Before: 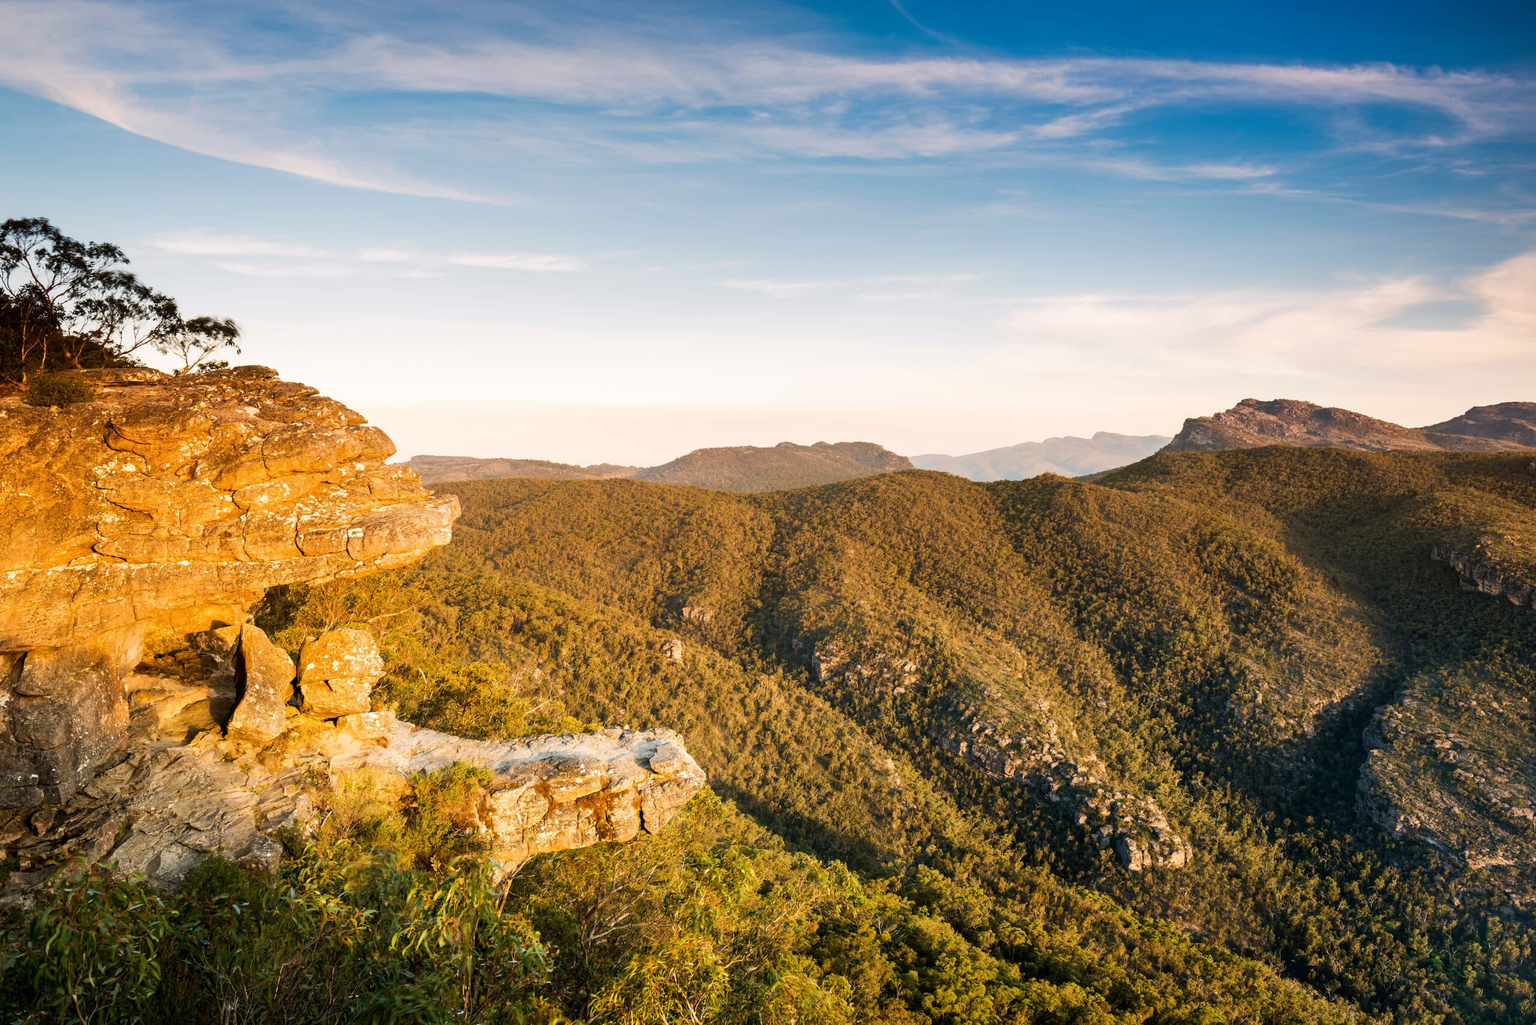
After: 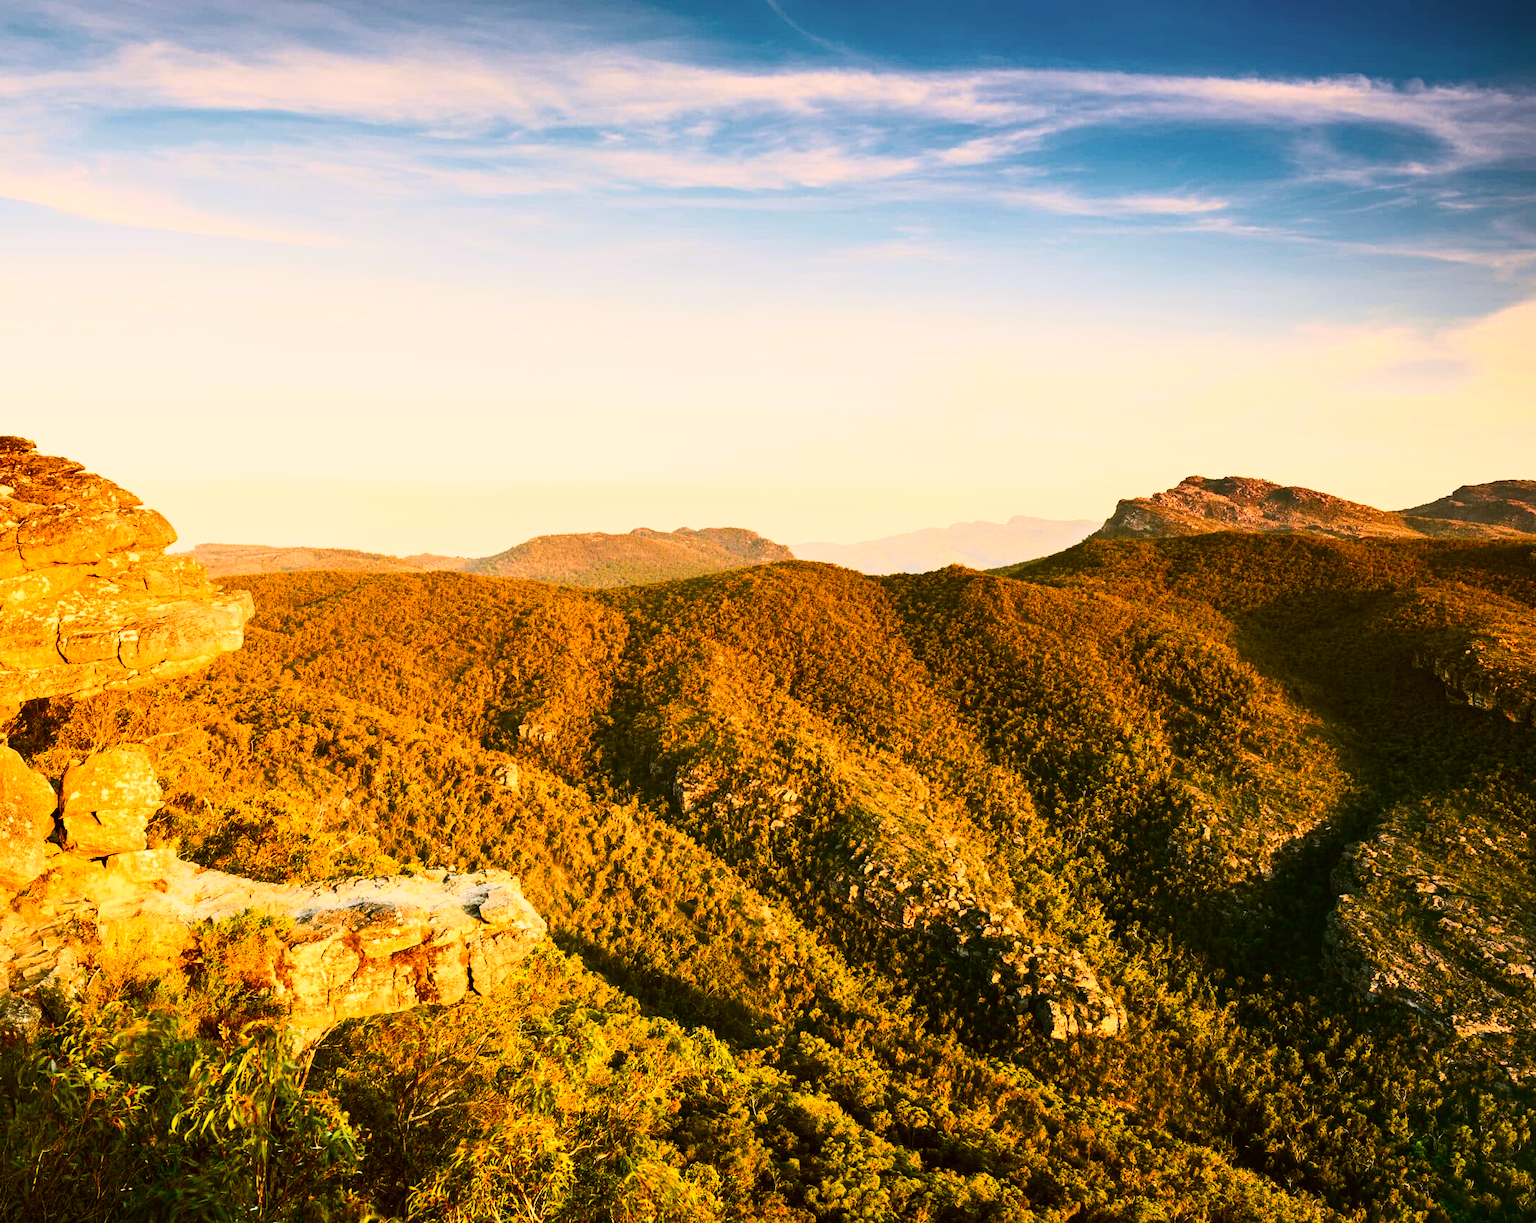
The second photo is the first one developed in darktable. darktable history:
tone curve: curves: ch0 [(0, 0) (0.187, 0.12) (0.384, 0.363) (0.577, 0.681) (0.735, 0.881) (0.864, 0.959) (1, 0.987)]; ch1 [(0, 0) (0.402, 0.36) (0.476, 0.466) (0.501, 0.501) (0.518, 0.514) (0.564, 0.614) (0.614, 0.664) (0.741, 0.829) (1, 1)]; ch2 [(0, 0) (0.429, 0.387) (0.483, 0.481) (0.503, 0.501) (0.522, 0.533) (0.564, 0.605) (0.615, 0.697) (0.702, 0.774) (1, 0.895)], color space Lab, independent channels
crop: left 16.145%
color correction: highlights a* 8.98, highlights b* 15.09, shadows a* -0.49, shadows b* 26.52
